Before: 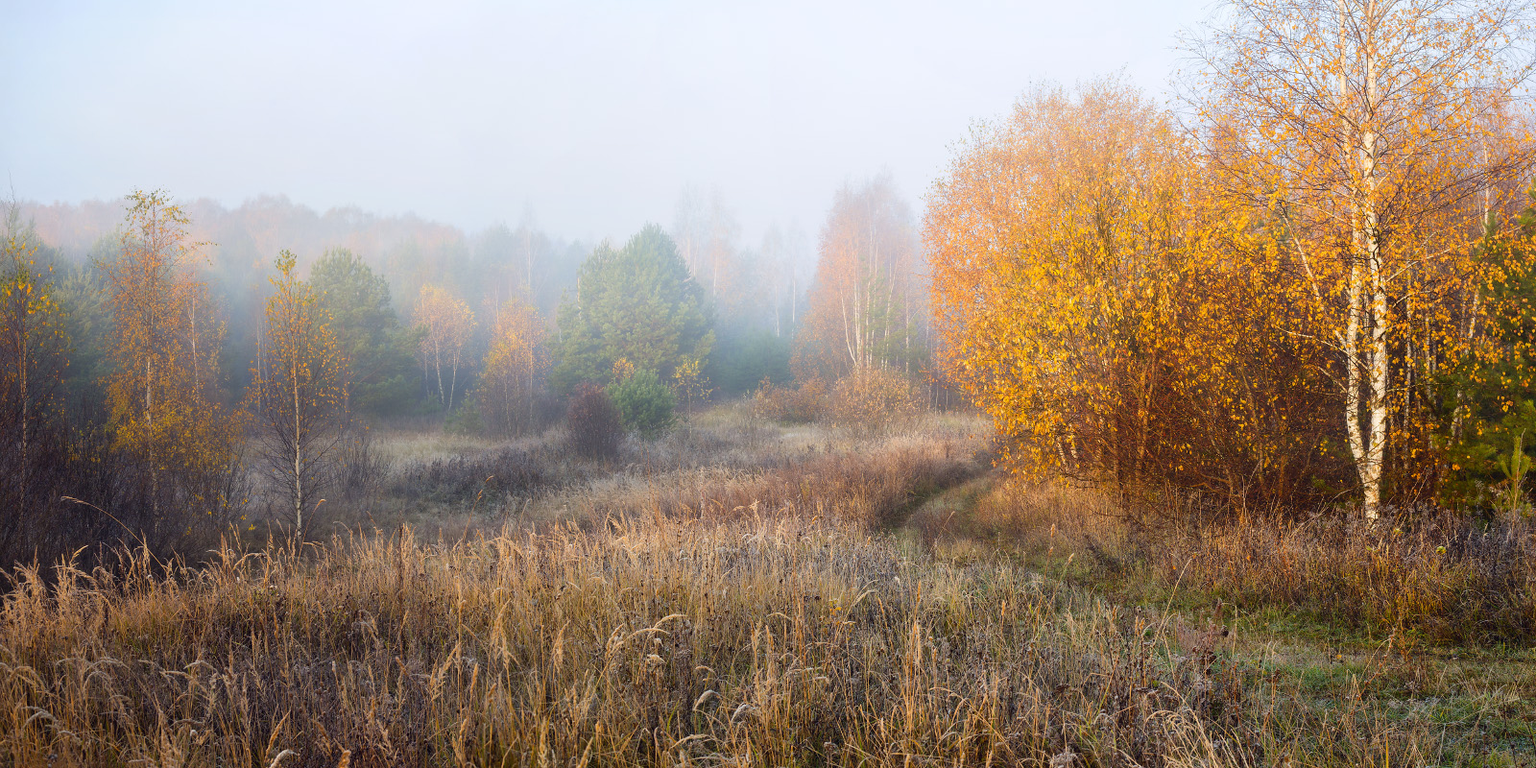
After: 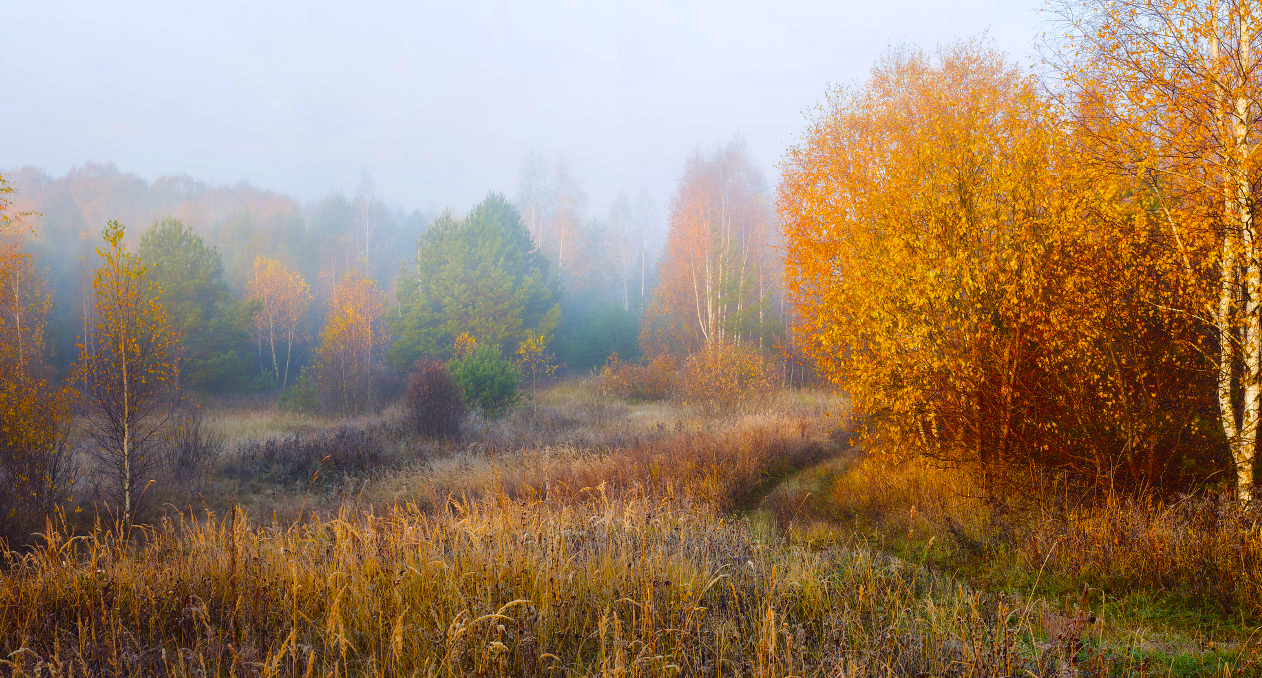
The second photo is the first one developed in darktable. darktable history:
crop: left 11.513%, top 5.018%, right 9.581%, bottom 10.214%
contrast brightness saturation: brightness -0.208, saturation 0.084
color balance rgb: global offset › luminance 0.526%, perceptual saturation grading › global saturation 19.99%, perceptual brilliance grading › mid-tones 9.618%, perceptual brilliance grading › shadows 14.15%, global vibrance 34.235%
